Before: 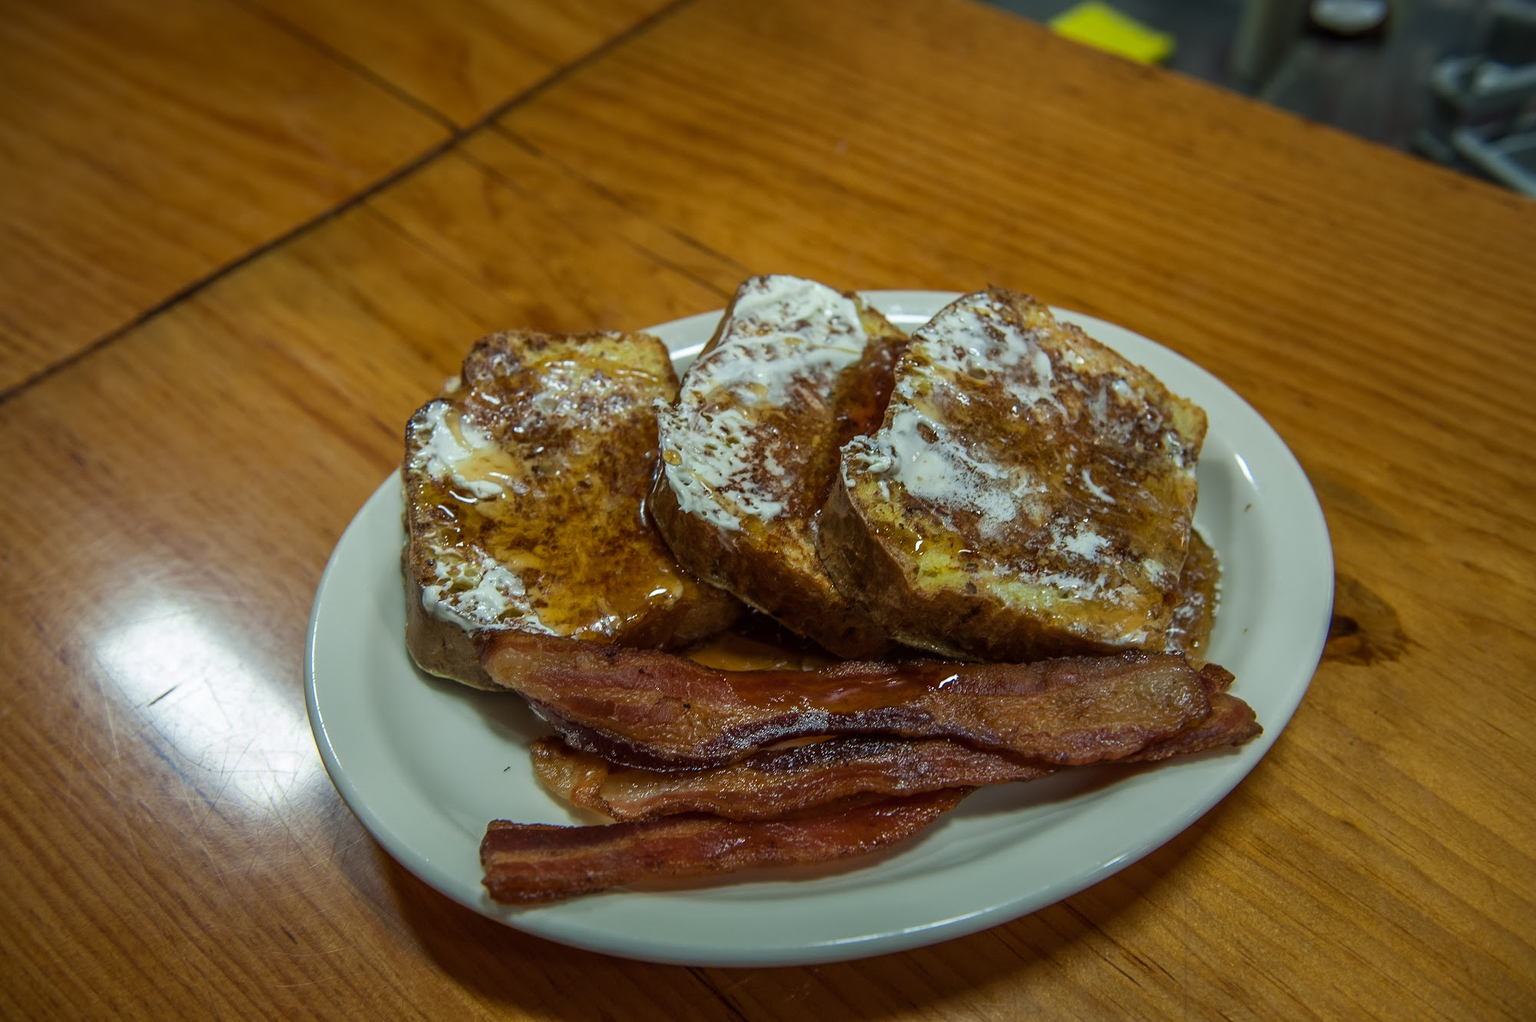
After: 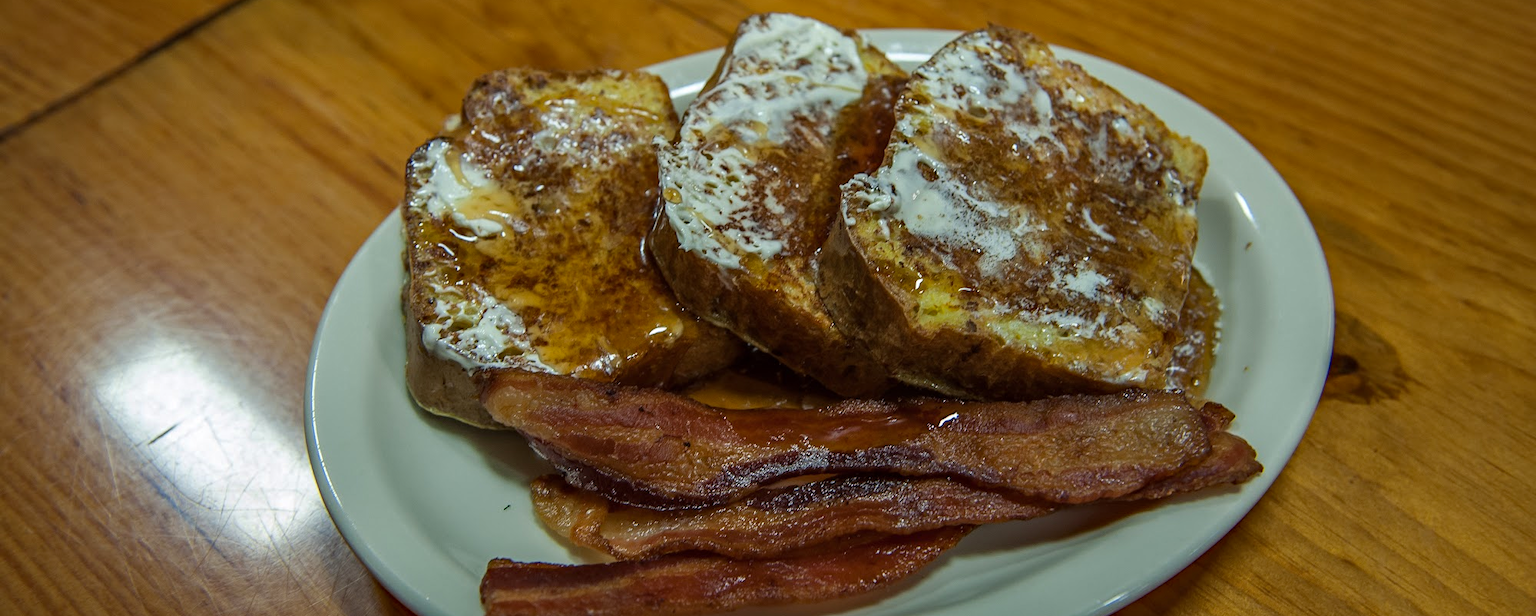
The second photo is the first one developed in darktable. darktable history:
haze removal: compatibility mode true, adaptive false
crop and rotate: top 25.648%, bottom 14.007%
